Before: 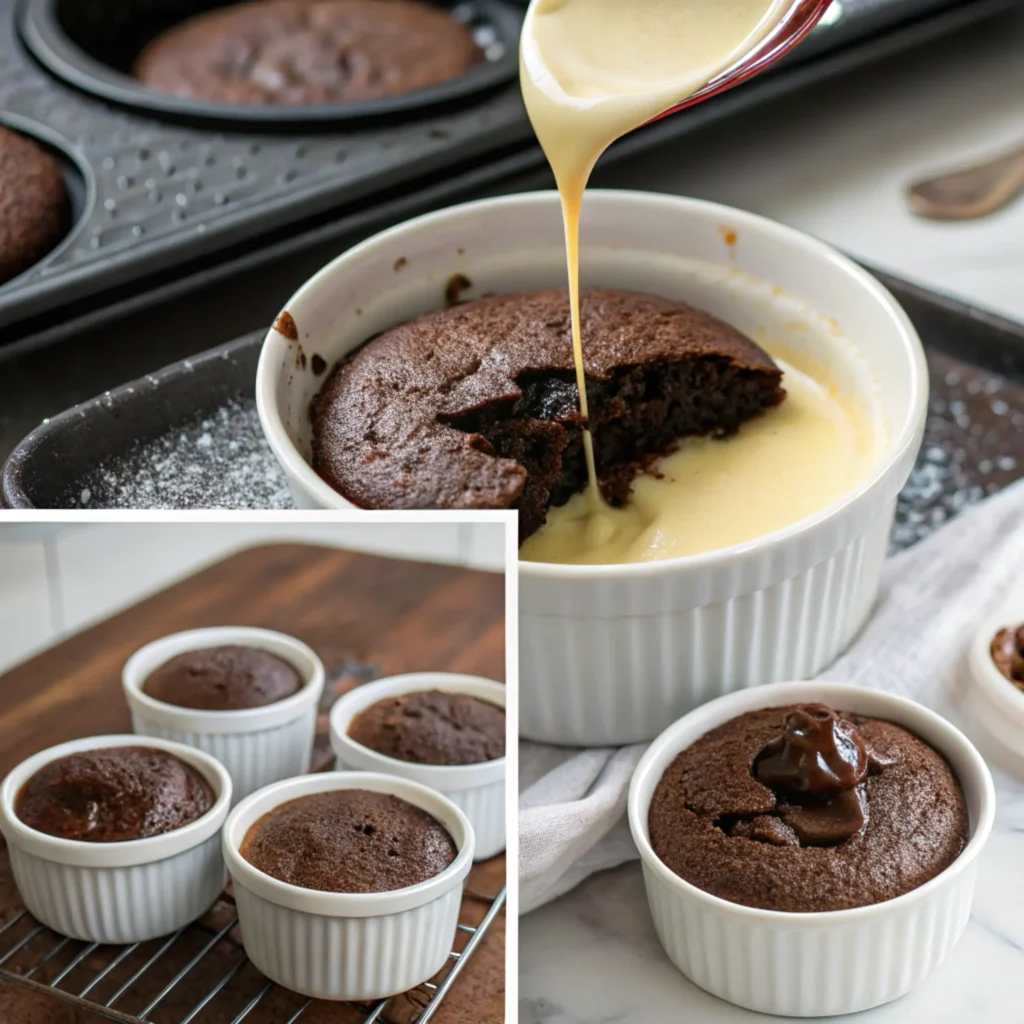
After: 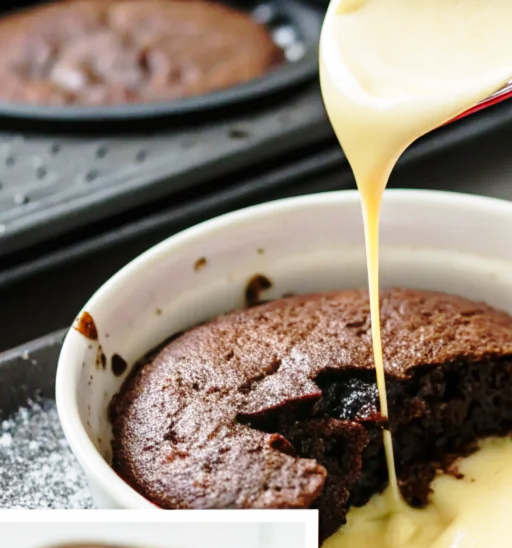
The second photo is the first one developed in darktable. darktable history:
crop: left 19.556%, right 30.401%, bottom 46.458%
base curve: curves: ch0 [(0, 0) (0.028, 0.03) (0.121, 0.232) (0.46, 0.748) (0.859, 0.968) (1, 1)], preserve colors none
